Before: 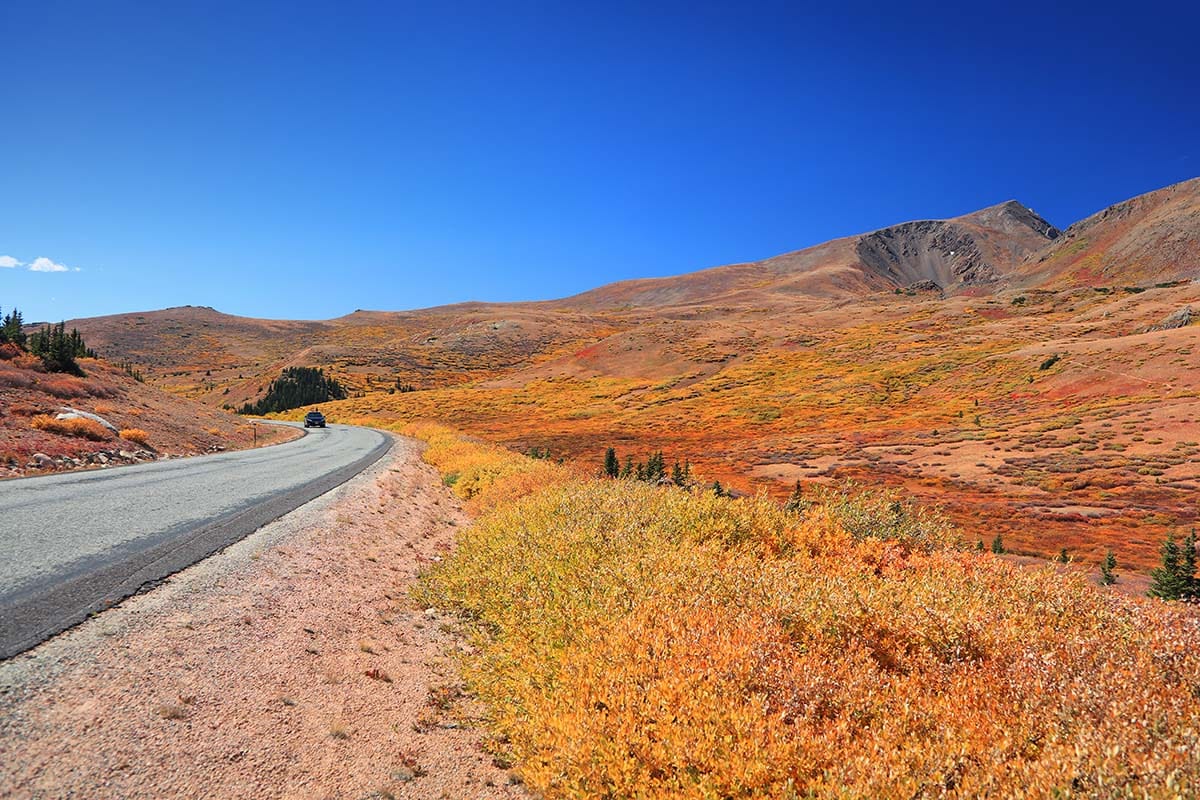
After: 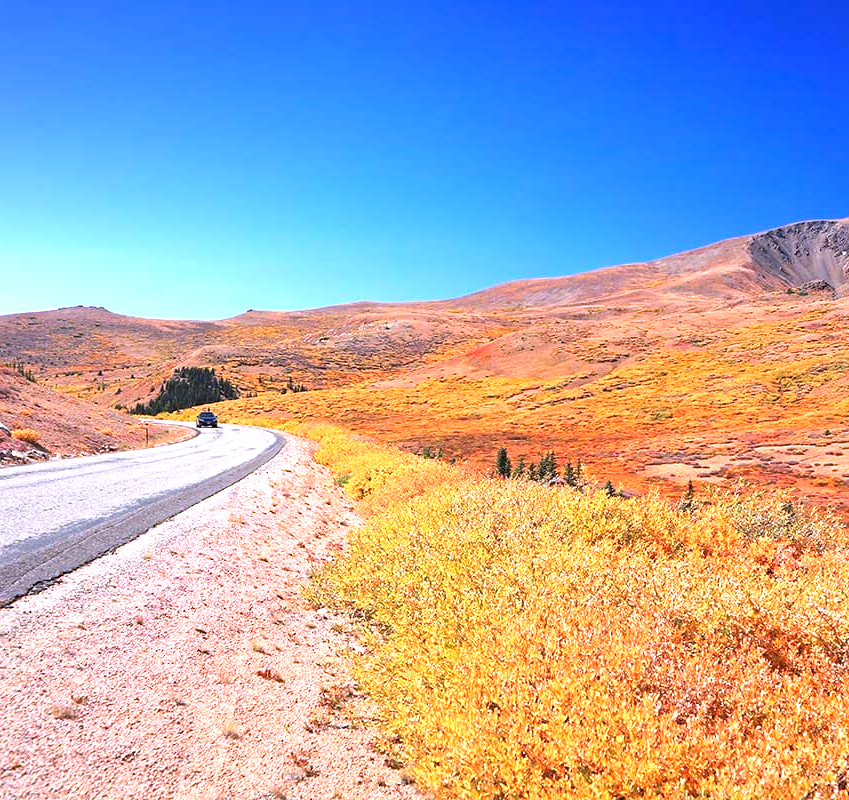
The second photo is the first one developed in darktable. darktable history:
exposure: black level correction 0, exposure 1 EV, compensate exposure bias true, compensate highlight preservation false
crop and rotate: left 9.061%, right 20.142%
haze removal: compatibility mode true, adaptive false
white balance: red 1.042, blue 1.17
